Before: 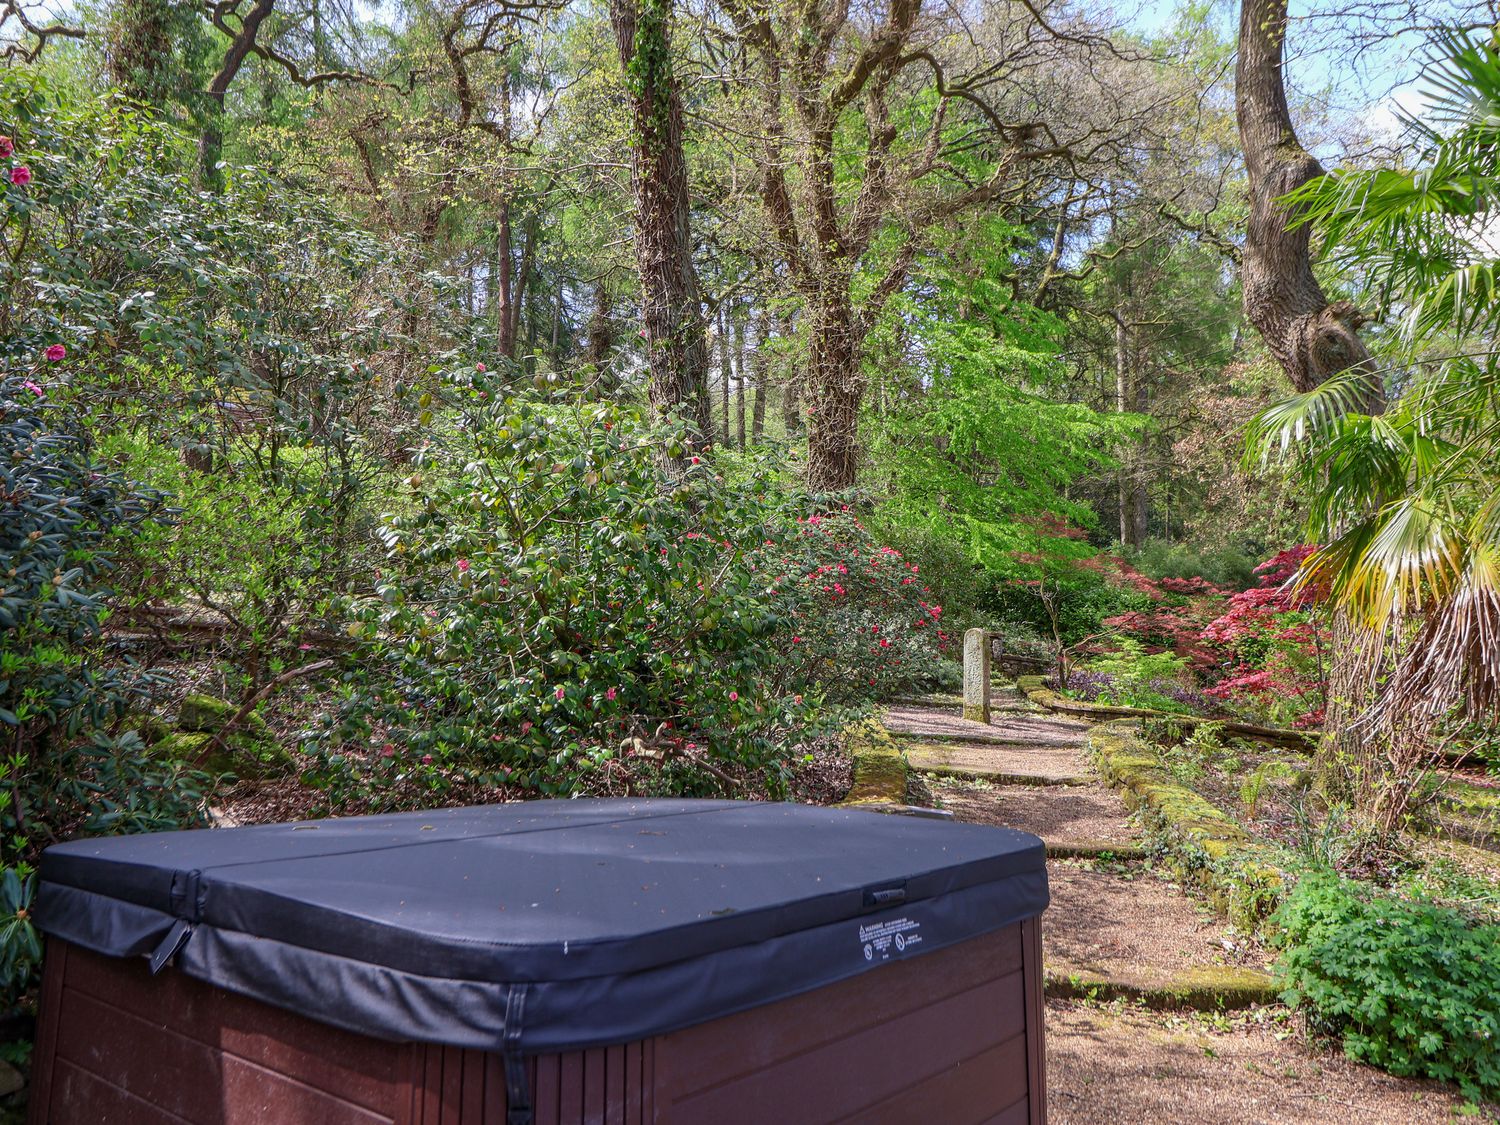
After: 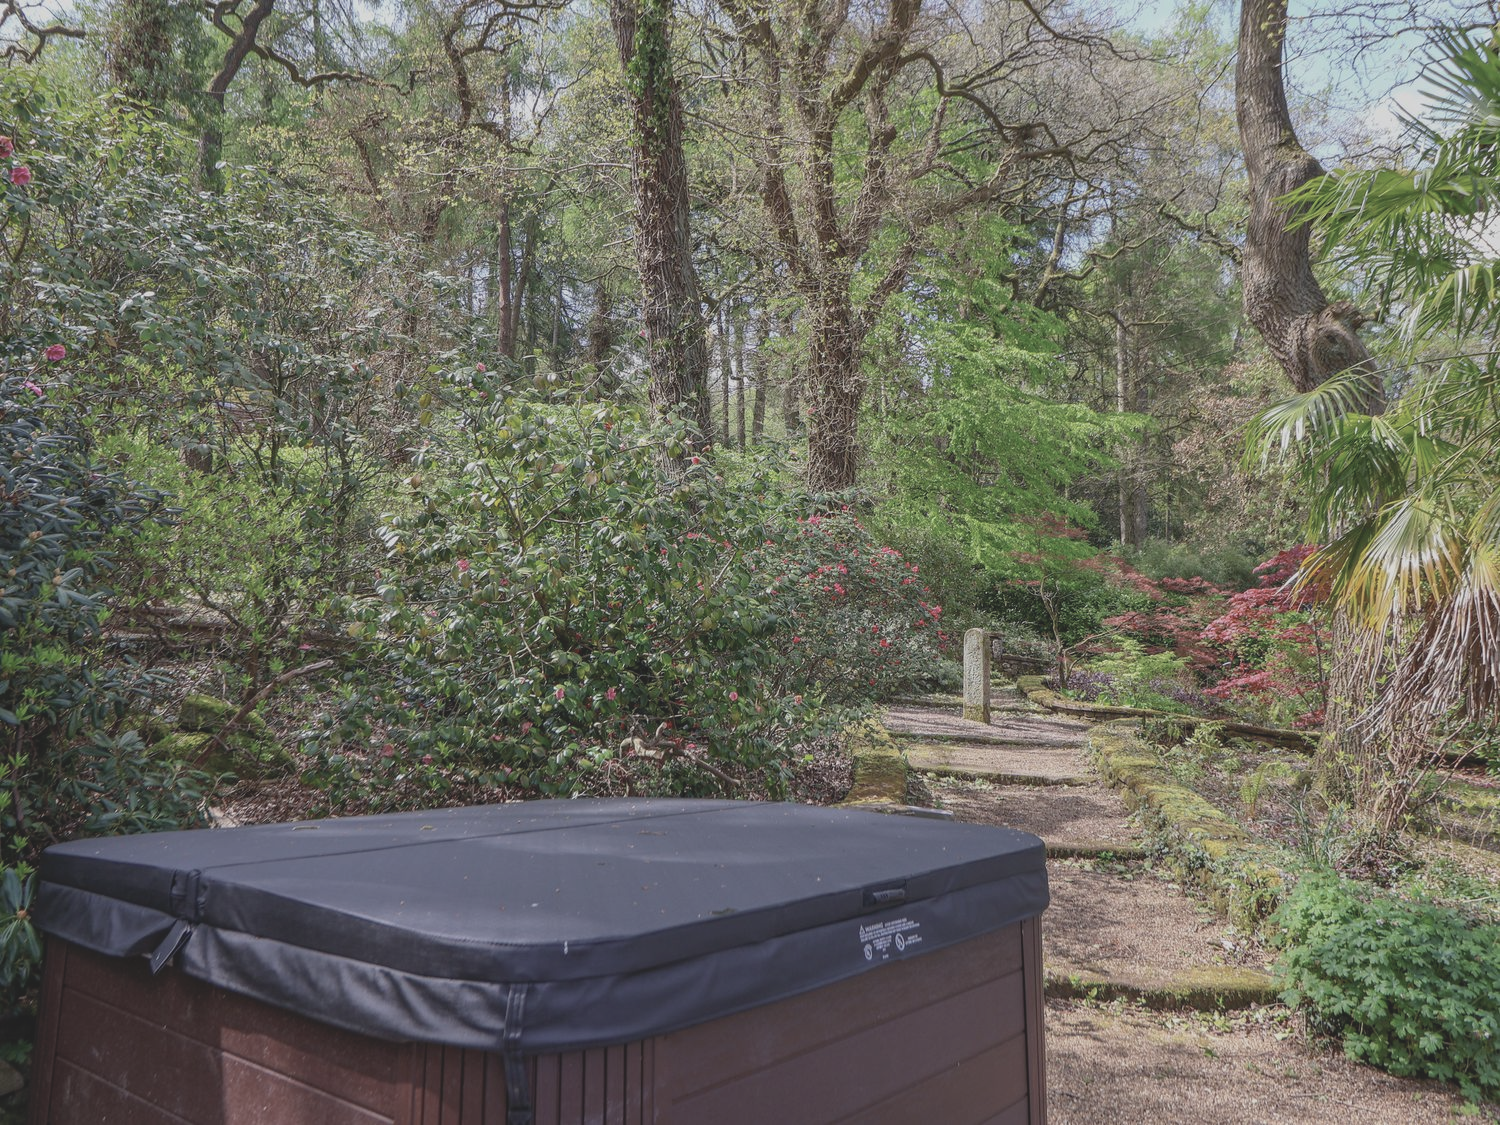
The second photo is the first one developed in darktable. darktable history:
contrast brightness saturation: contrast -0.254, saturation -0.435
